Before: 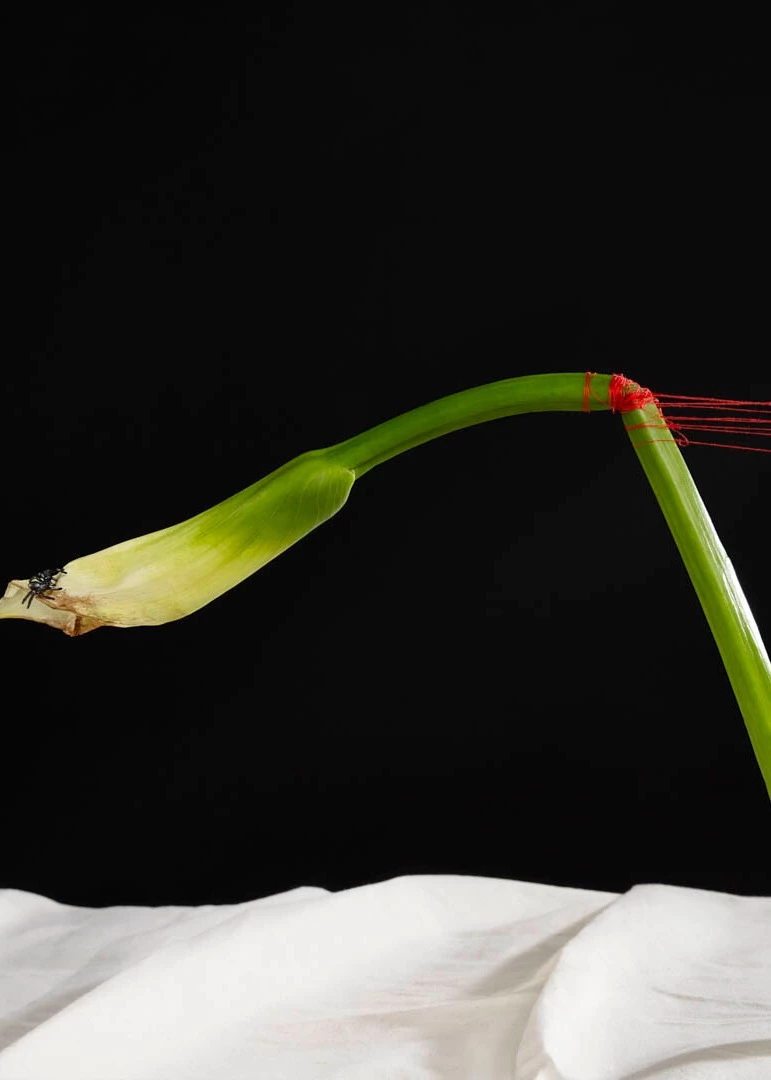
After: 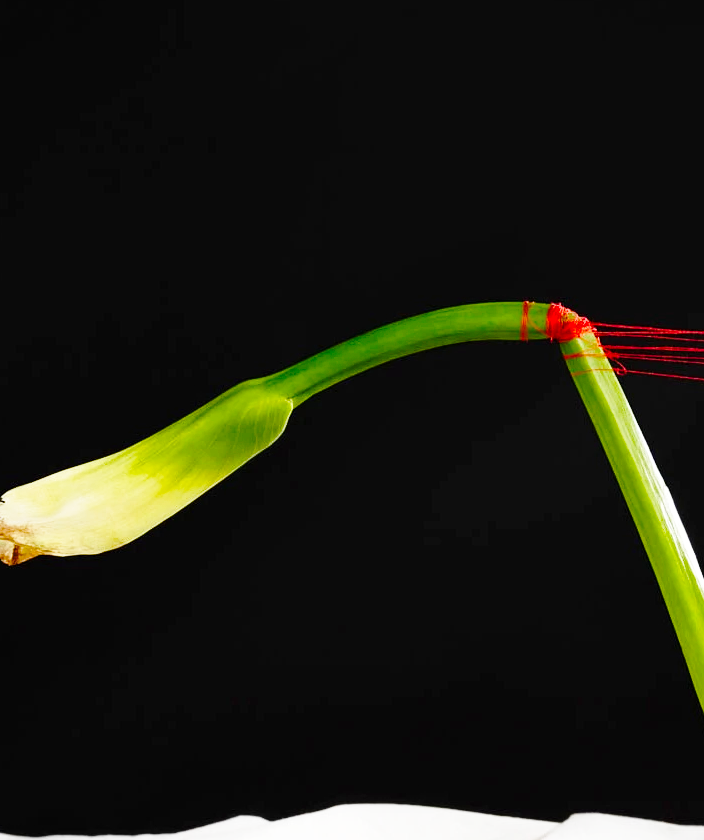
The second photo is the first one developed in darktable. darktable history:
base curve: curves: ch0 [(0, 0) (0.032, 0.037) (0.105, 0.228) (0.435, 0.76) (0.856, 0.983) (1, 1)], preserve colors none
crop: left 8.155%, top 6.611%, bottom 15.385%
color balance rgb: perceptual saturation grading › global saturation 20%, perceptual saturation grading › highlights -25%, perceptual saturation grading › shadows 25%
